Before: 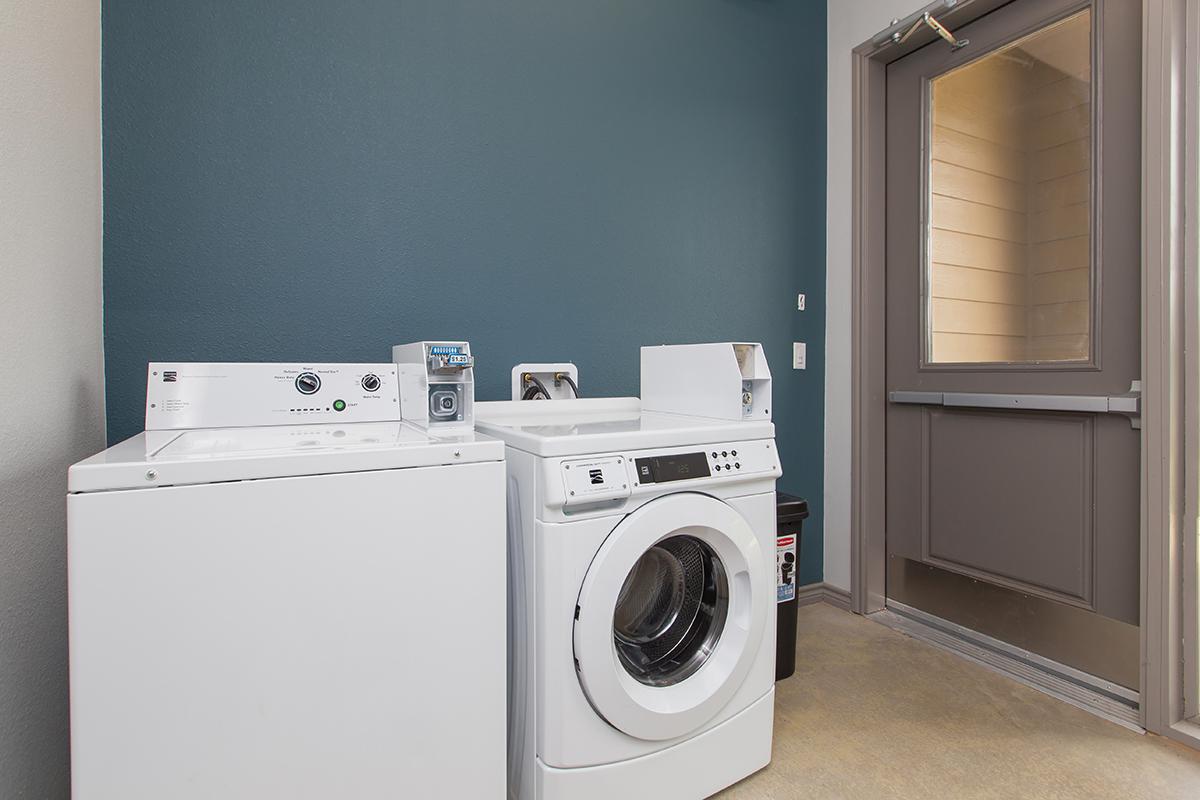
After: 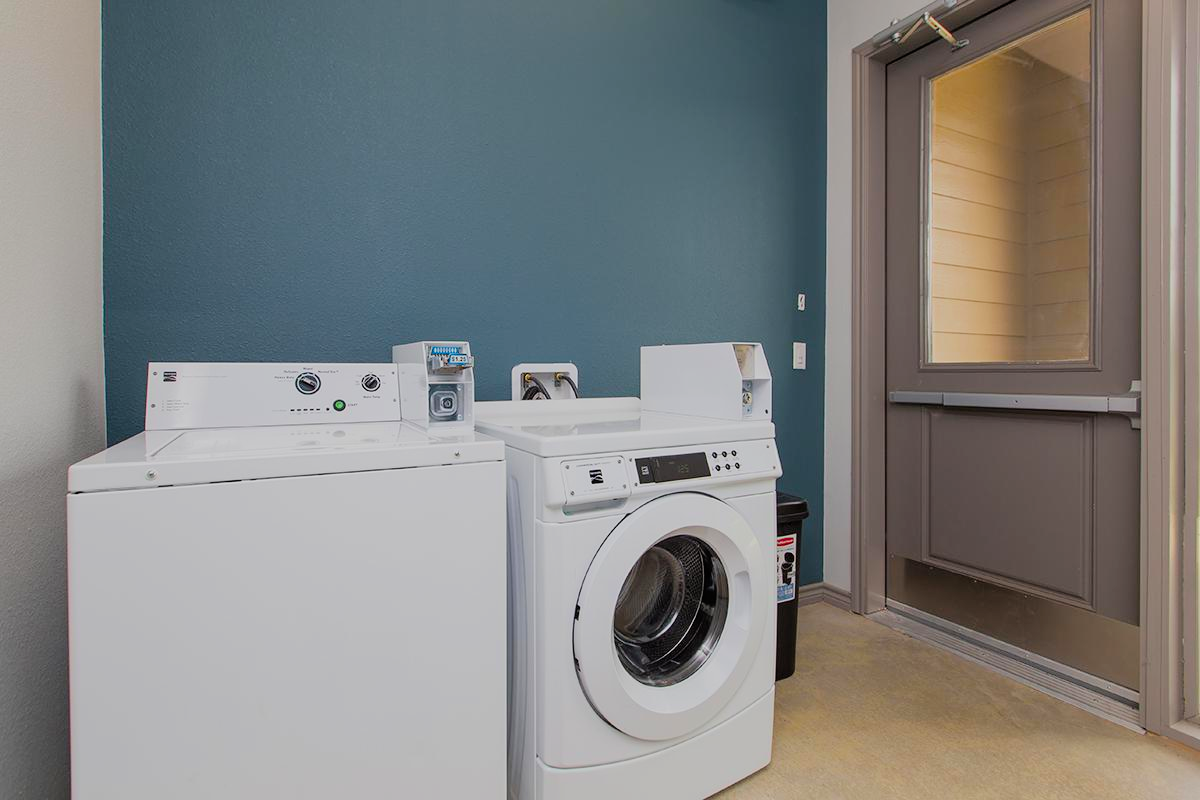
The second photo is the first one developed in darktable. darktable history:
color balance rgb: linear chroma grading › global chroma 8.33%, perceptual saturation grading › global saturation 18.52%, global vibrance 7.87%
filmic rgb: black relative exposure -8.42 EV, white relative exposure 4.68 EV, hardness 3.82, color science v6 (2022)
